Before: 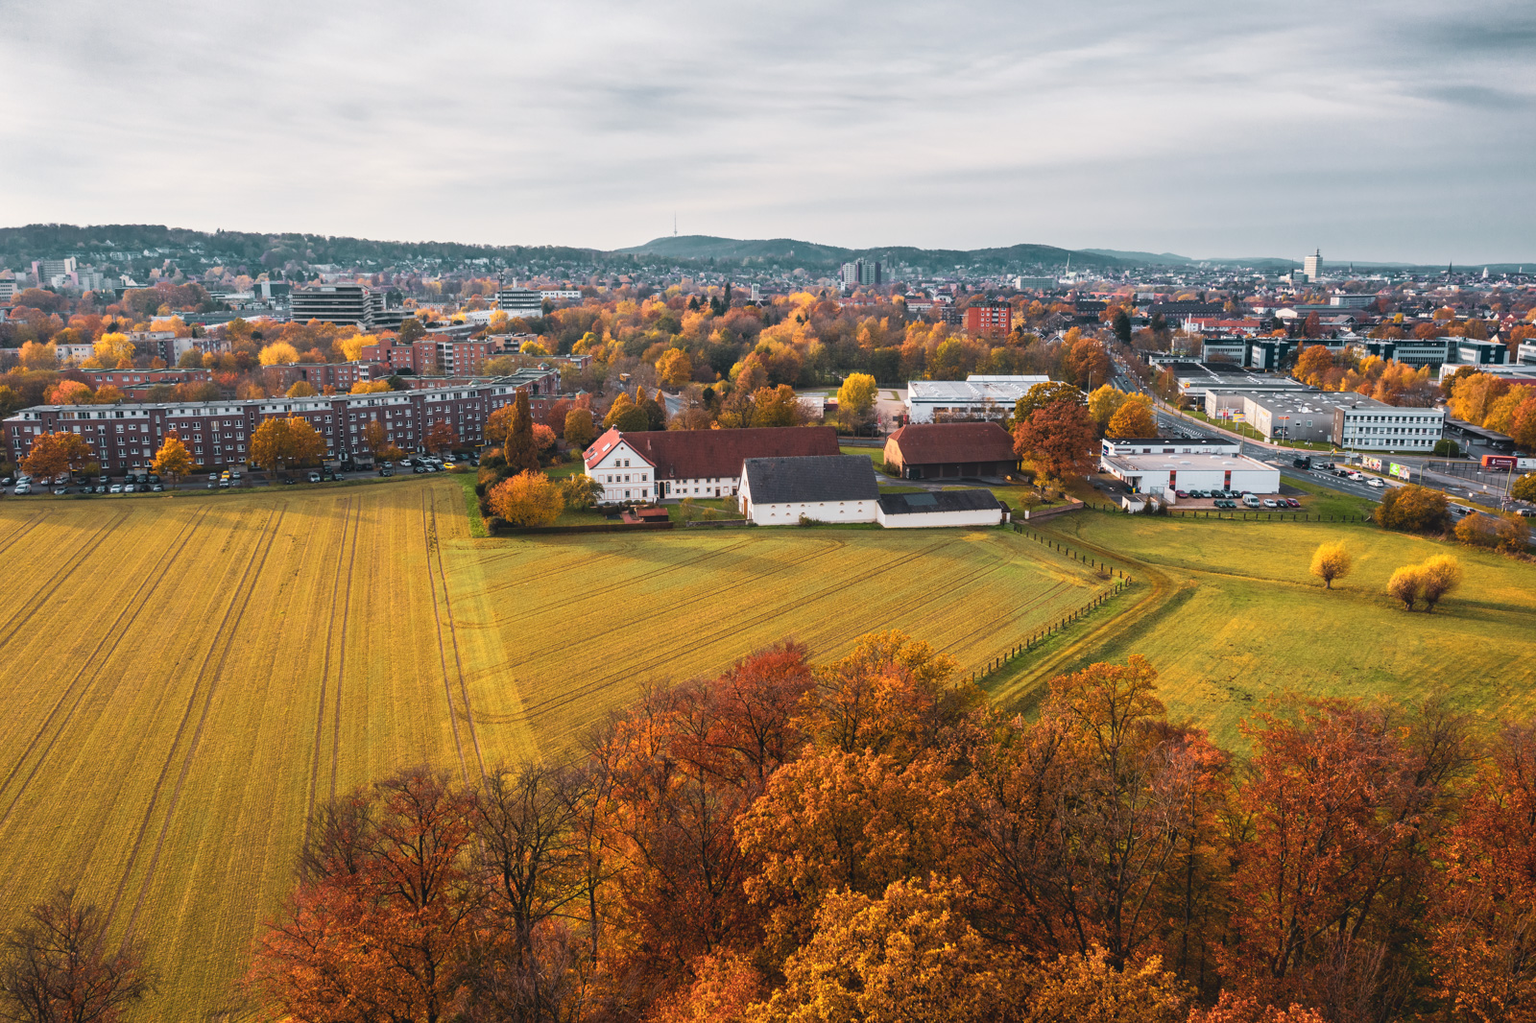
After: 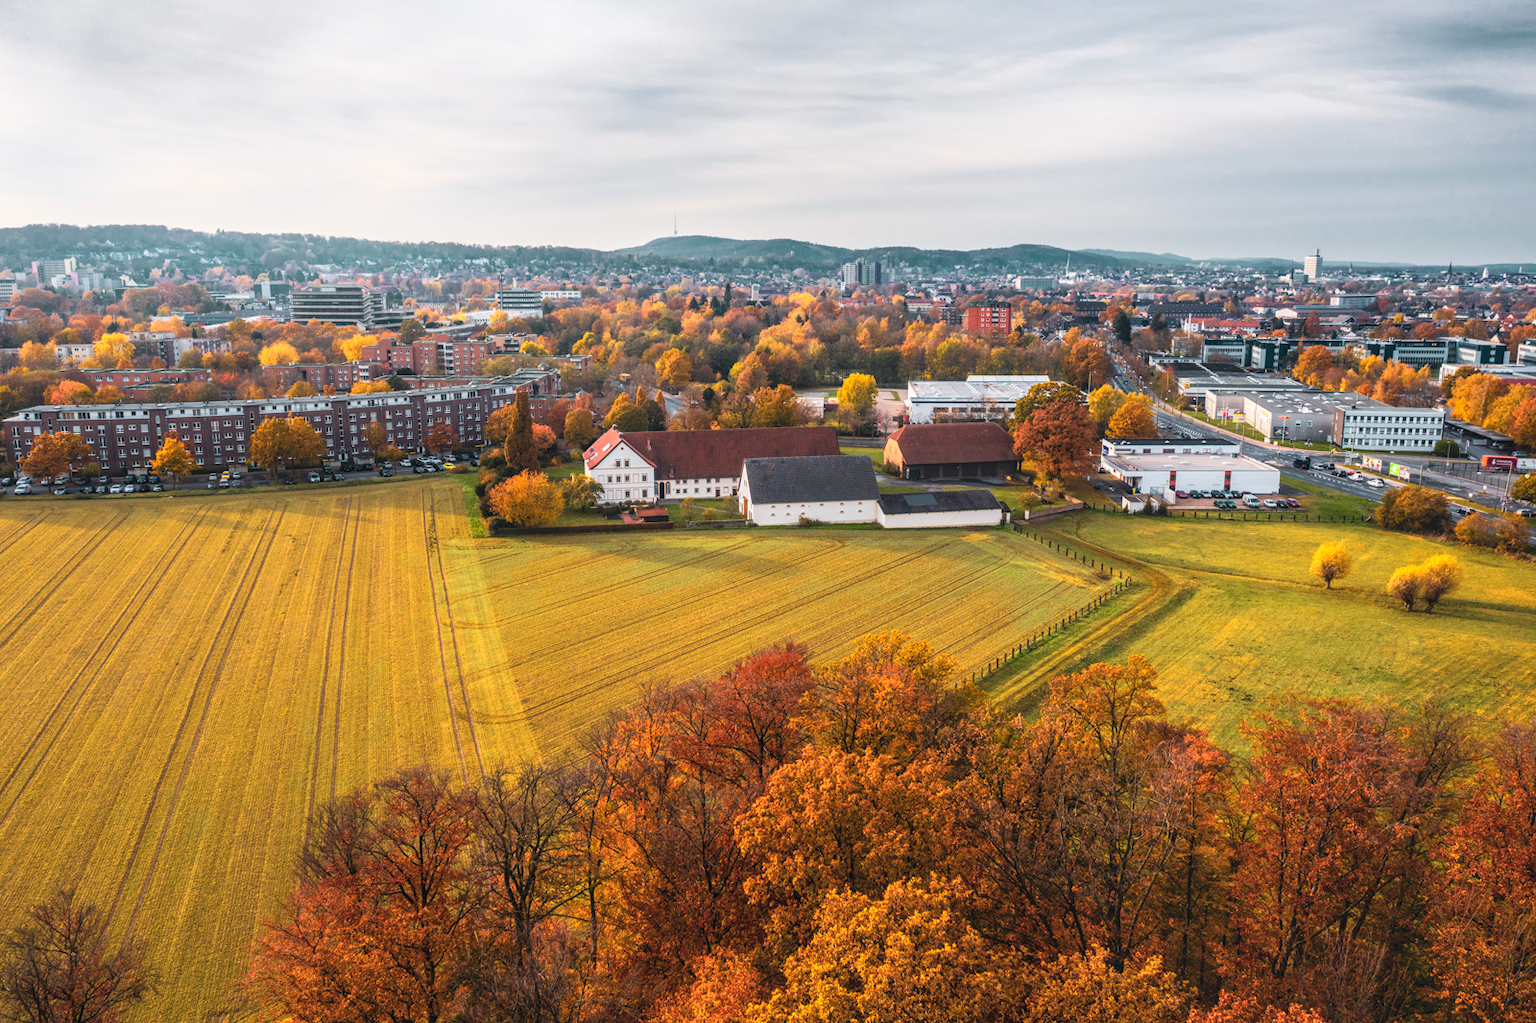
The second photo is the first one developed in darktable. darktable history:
contrast brightness saturation: contrast 0.03, brightness 0.06, saturation 0.13
local contrast: on, module defaults
bloom: size 15%, threshold 97%, strength 7%
